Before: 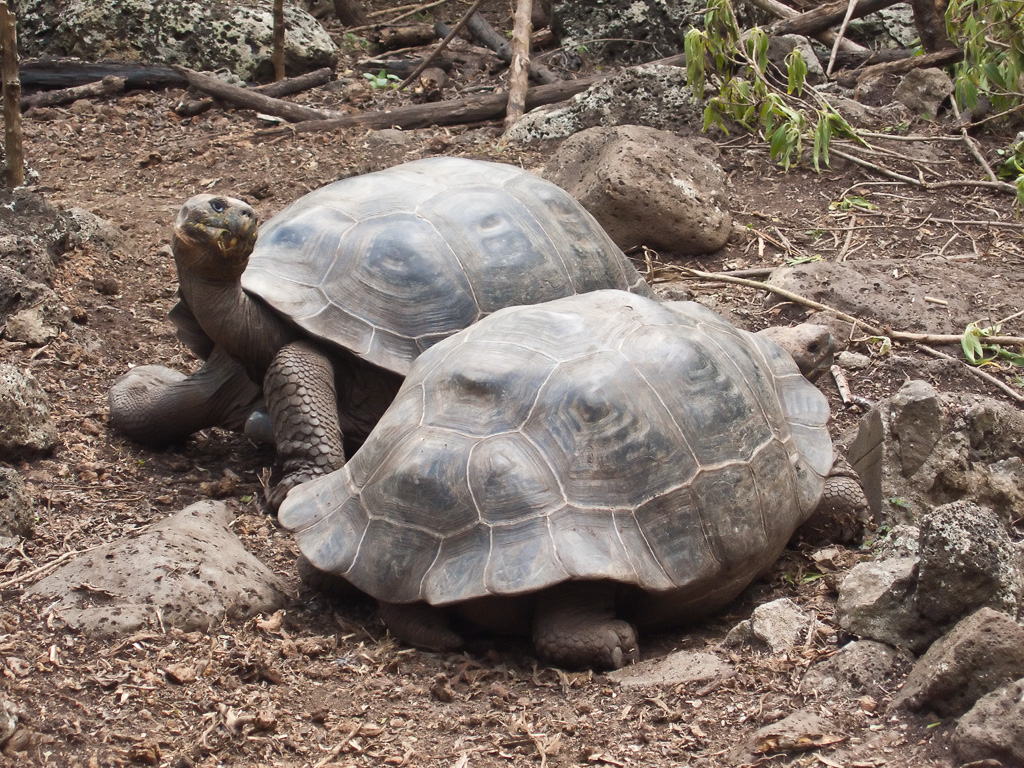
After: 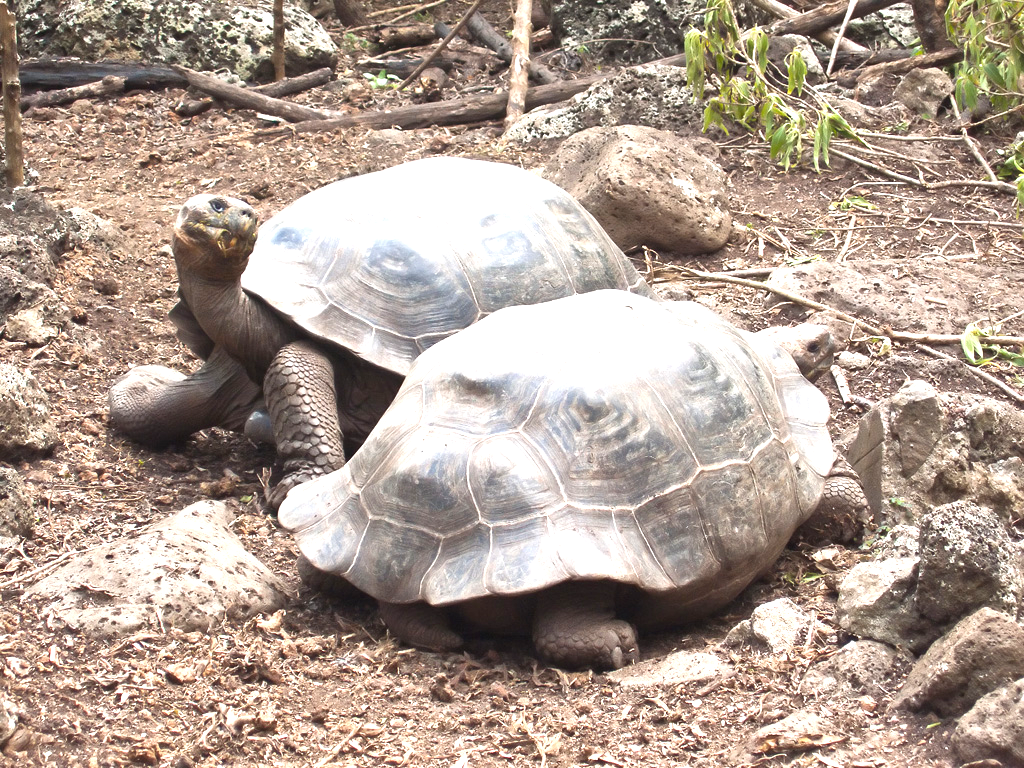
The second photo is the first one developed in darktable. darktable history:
exposure: exposure 1.148 EV, compensate exposure bias true, compensate highlight preservation false
